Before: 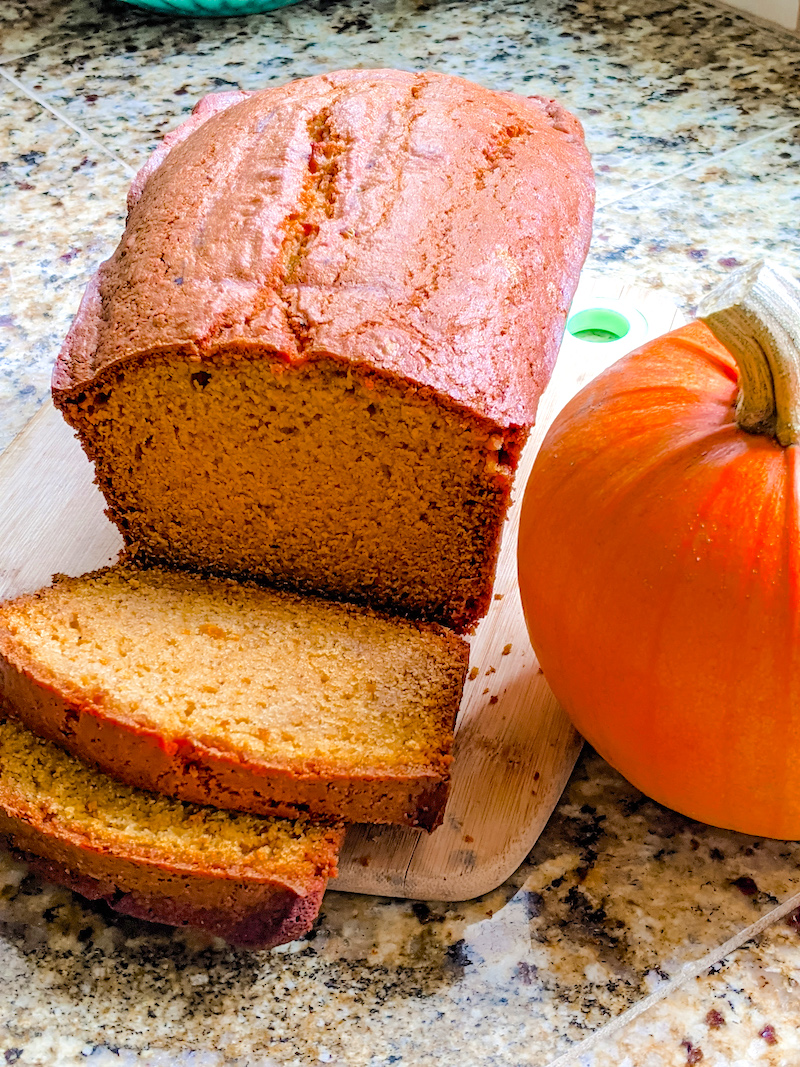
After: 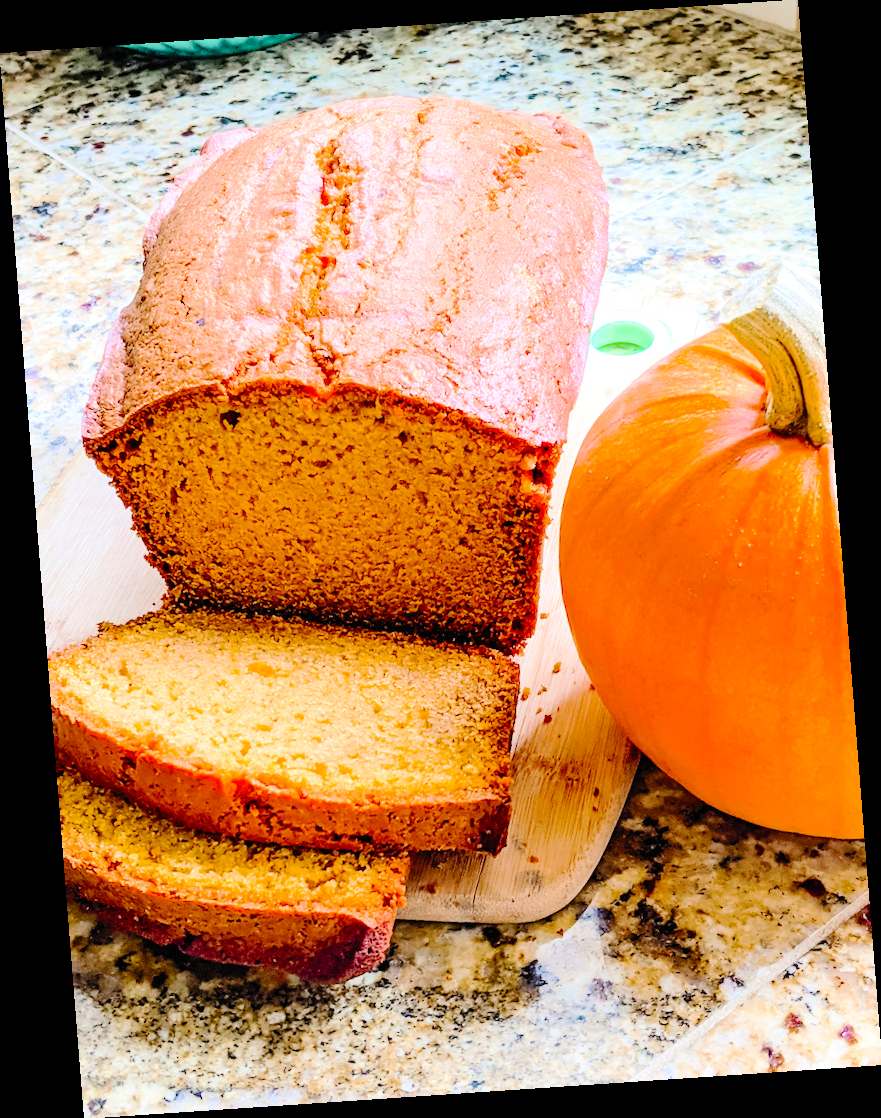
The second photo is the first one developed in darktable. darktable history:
contrast brightness saturation: contrast 0.2, brightness 0.16, saturation 0.22
contrast equalizer: y [[0.5 ×6], [0.5 ×6], [0.975, 0.964, 0.925, 0.865, 0.793, 0.721], [0 ×6], [0 ×6]]
tone curve: curves: ch0 [(0, 0) (0.003, 0.001) (0.011, 0.008) (0.025, 0.015) (0.044, 0.025) (0.069, 0.037) (0.1, 0.056) (0.136, 0.091) (0.177, 0.157) (0.224, 0.231) (0.277, 0.319) (0.335, 0.4) (0.399, 0.493) (0.468, 0.571) (0.543, 0.645) (0.623, 0.706) (0.709, 0.77) (0.801, 0.838) (0.898, 0.918) (1, 1)], preserve colors none
rotate and perspective: rotation -4.2°, shear 0.006, automatic cropping off
